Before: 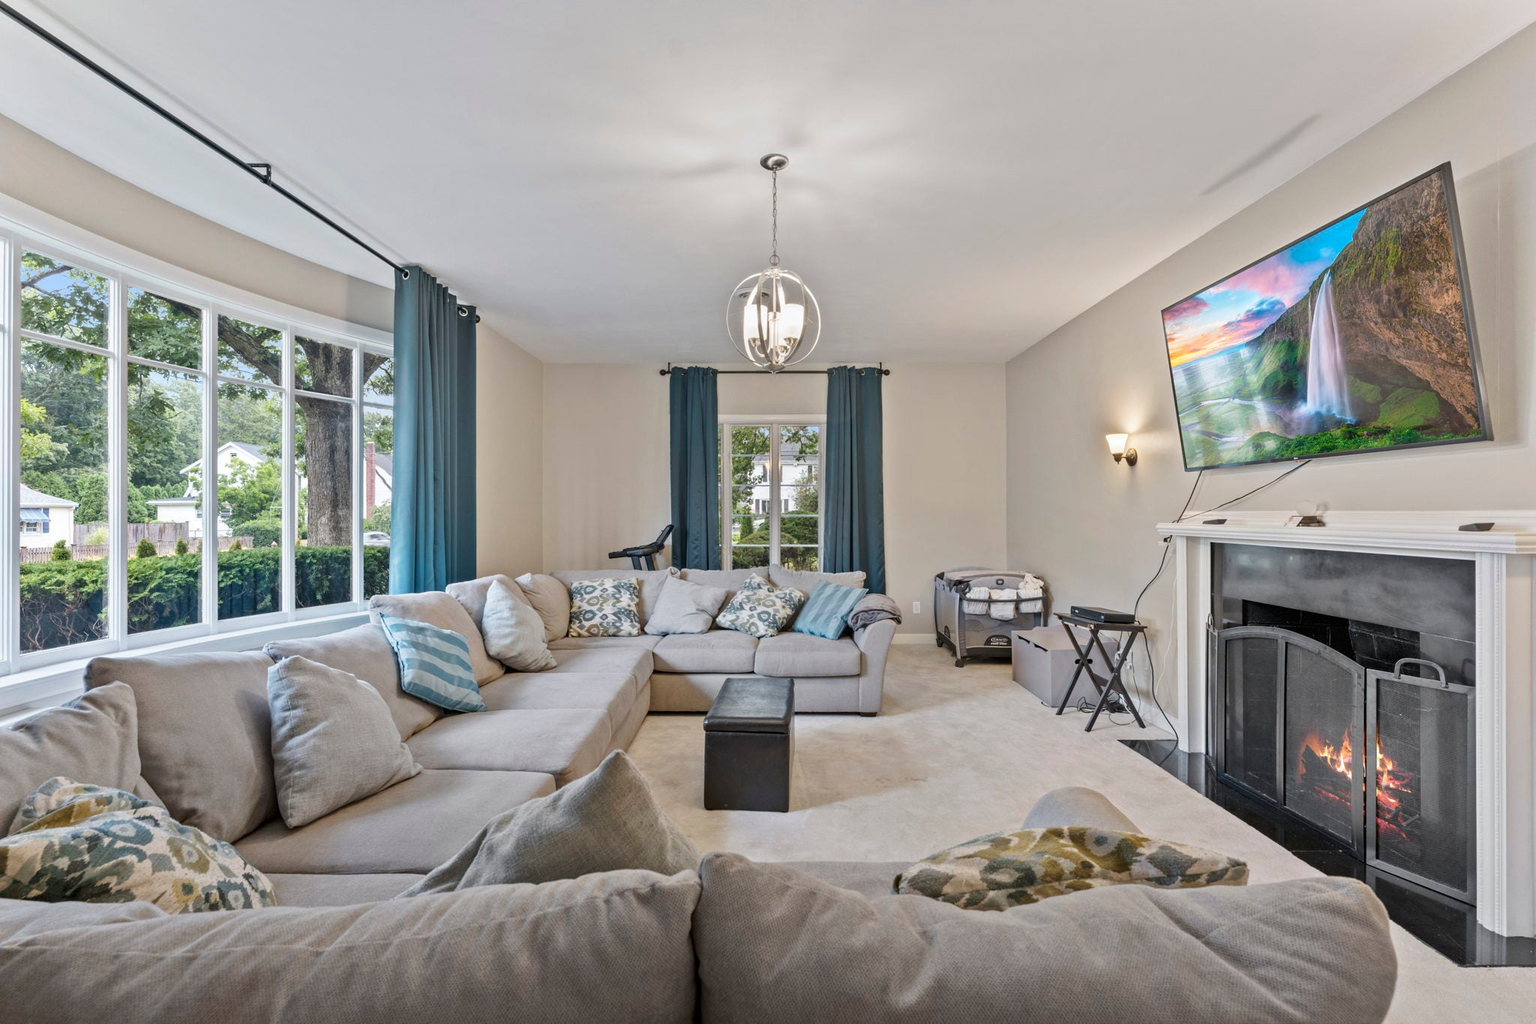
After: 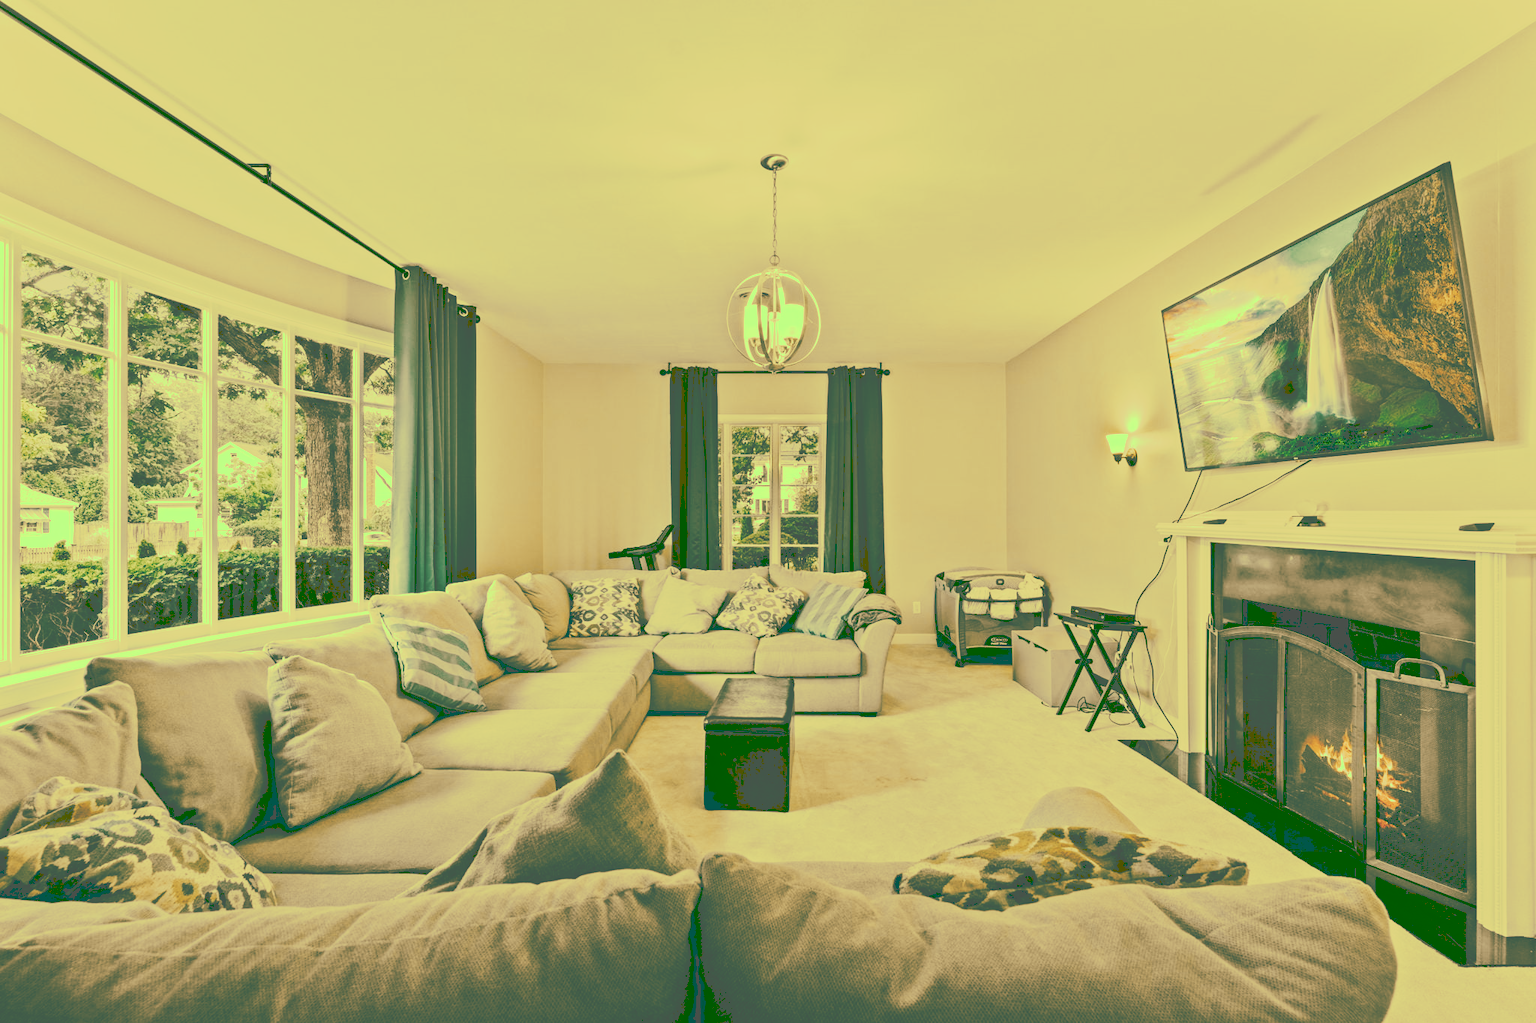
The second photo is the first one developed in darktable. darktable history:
tone curve: curves: ch0 [(0, 0) (0.003, 0.319) (0.011, 0.319) (0.025, 0.319) (0.044, 0.319) (0.069, 0.319) (0.1, 0.32) (0.136, 0.322) (0.177, 0.328) (0.224, 0.338) (0.277, 0.361) (0.335, 0.395) (0.399, 0.451) (0.468, 0.549) (0.543, 0.657) (0.623, 0.739) (0.709, 0.799) (0.801, 0.846) (0.898, 0.867) (1, 1)], preserve colors none
color look up table: target L [94.49, 90.26, 96.2, 86.26, 75.5, 66.6, 62.74, 55.6, 54.79, 39.99, 24.89, 17, 203.02, 82.56, 67.71, 70.21, 70.76, 60.95, 52.17, 42.13, 51.25, 37.23, 34.99, 21.93, 17.4, 17, 97.26, 86.87, 70.7, 83.59, 74.43, 68.58, 66.48, 74.95, 45.94, 40.75, 40.33, 51.18, 34.08, 38.03, 27.65, 19.06, 20.49, 20.56, 80.64, 73.79, 52.97, 45, 23.93], target a [-31.51, -21.84, -41.02, -41.77, -27.29, -2.997, -30.36, -11.56, -17.71, -41.26, -72.03, -54.18, 0, 0.141, 18.74, 20.26, 19.79, 43.12, 3.054, -4.28, 33.04, 14.06, 10.04, -65.93, -55.1, -54.18, -31.54, -9.252, -2.902, -2.568, -3.359, -1.31, 10.01, 2.062, 38.04, 5.215, -9.07, 15.76, -17.74, 14.85, -7.55, -59.29, -62.86, -62.99, -26.92, -12.34, -10.01, -17.29, -70.18], target b [75.73, 67.52, 75.73, 61.13, 43.05, 38.64, 38.6, 47.51, 24.35, 68.04, 42.1, 28.54, -0.002, 54.21, 52.52, 41.56, 38.25, 56.34, 21.93, 71.75, 46.02, 63.26, 59.53, 36.99, 29.22, 28.54, 76.28, 59.23, 37.35, 53.43, 37.76, 31.46, 31.41, 38.65, 16.08, 13.43, 0.012, 10.6, 34.71, -12.24, -16.02, 32.04, 34.46, 34.55, 49.69, 36.62, 12.82, 15.96, 40.33], num patches 49
